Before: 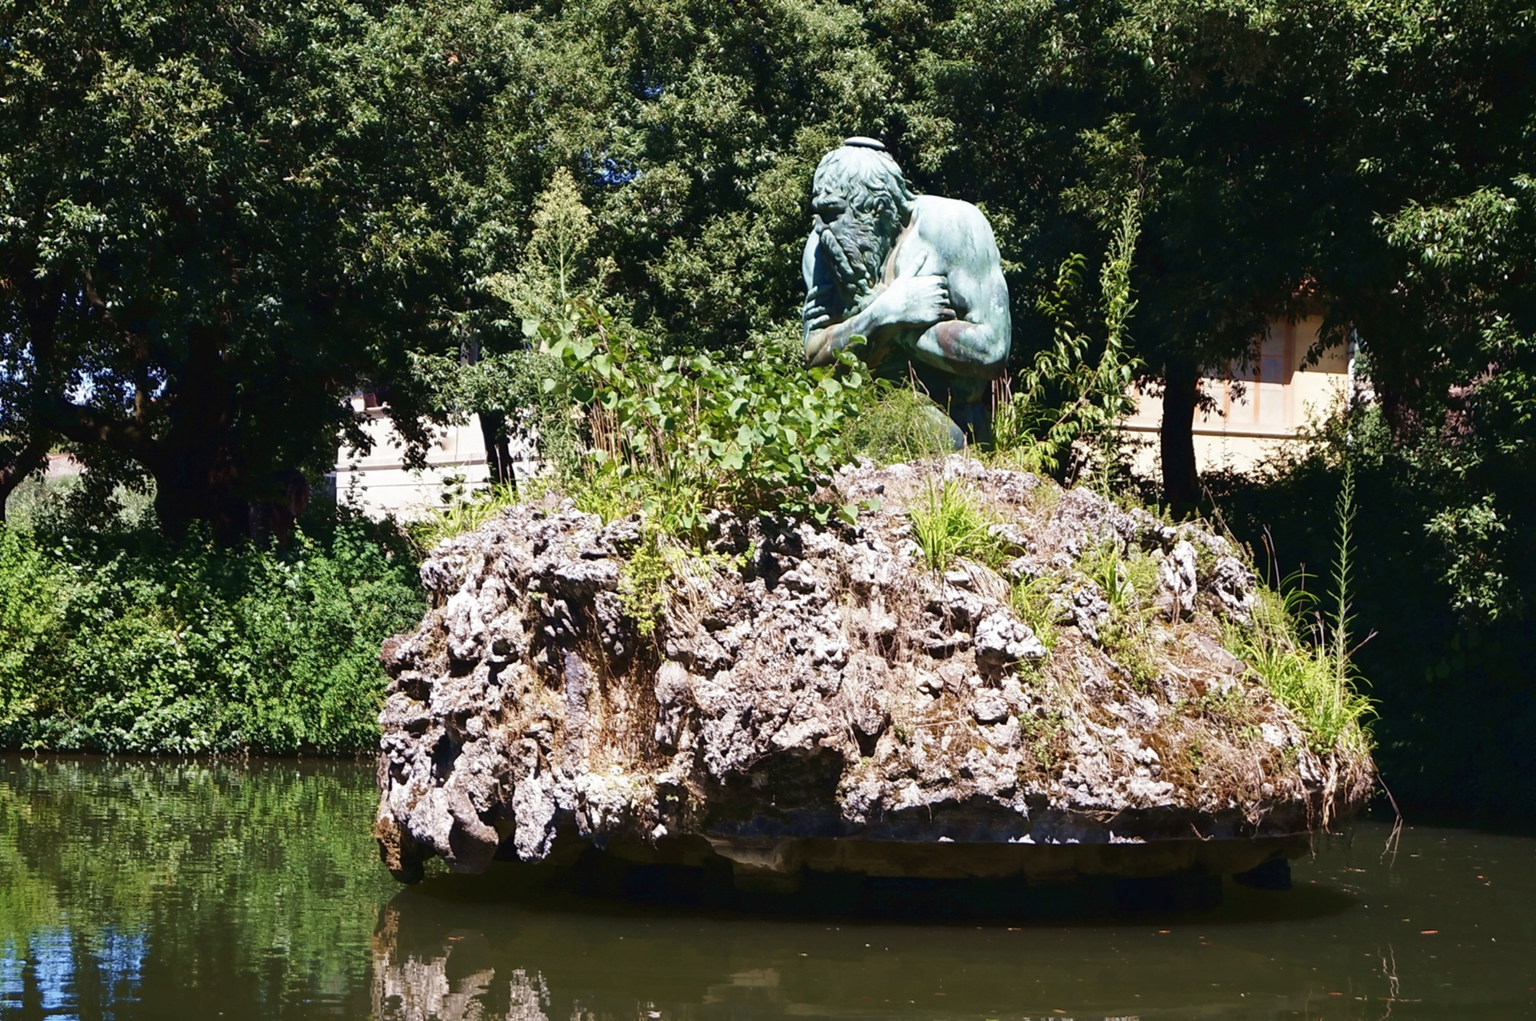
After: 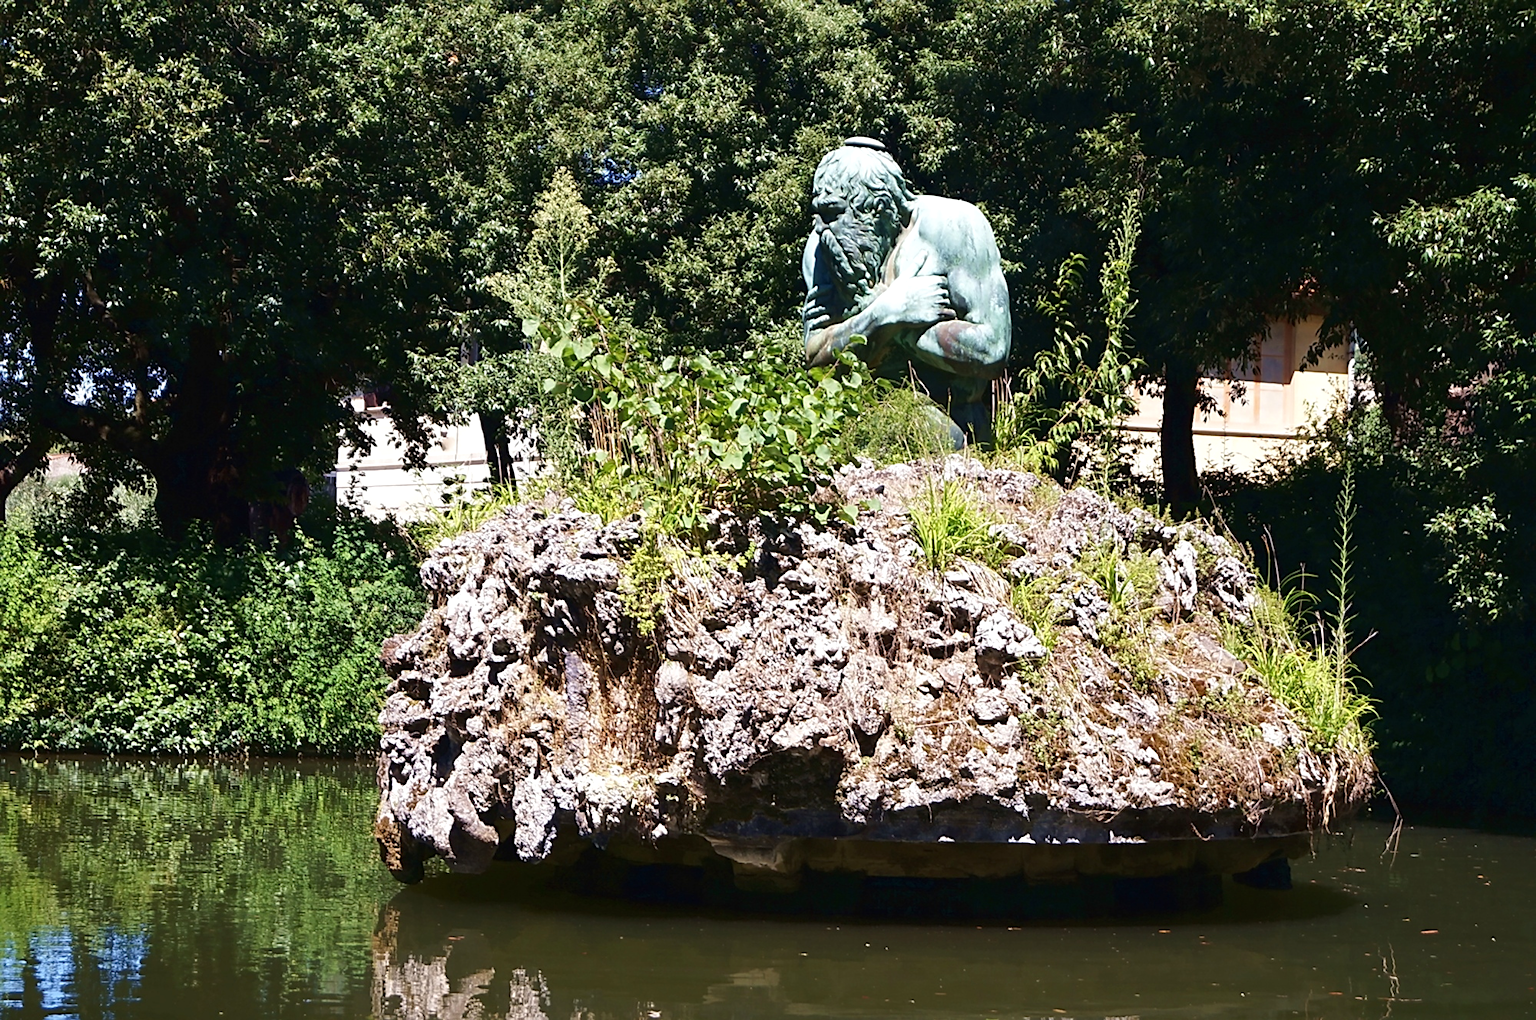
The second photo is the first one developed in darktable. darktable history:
sharpen: on, module defaults
exposure: black level correction 0.001, exposure 0.141 EV, compensate highlight preservation false
